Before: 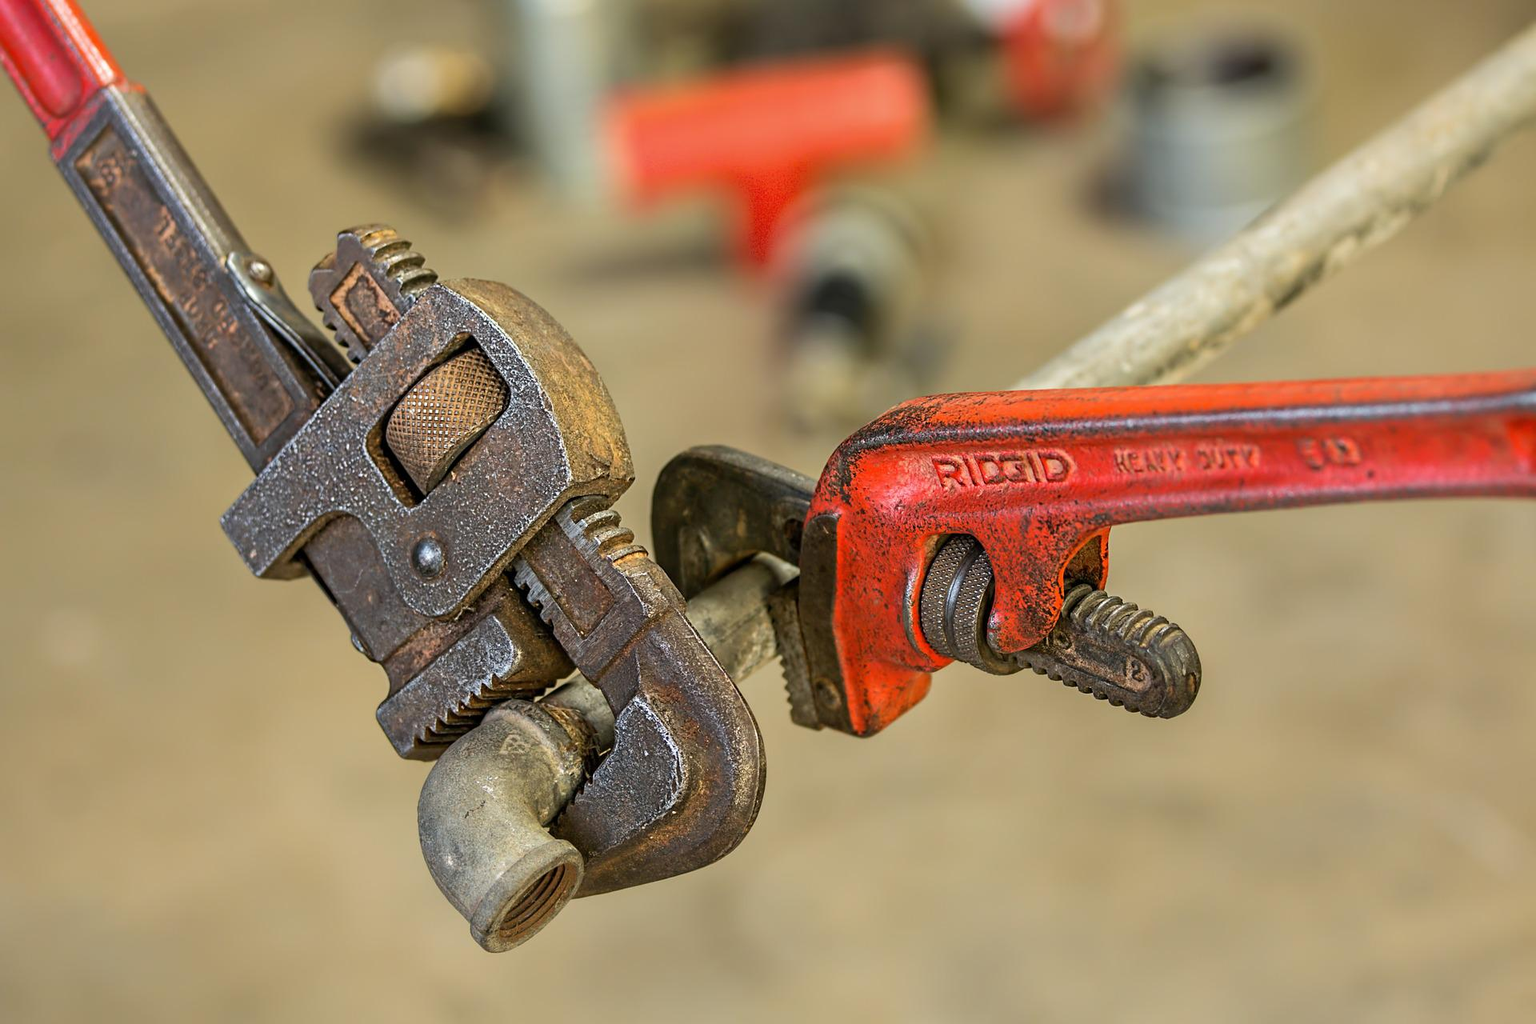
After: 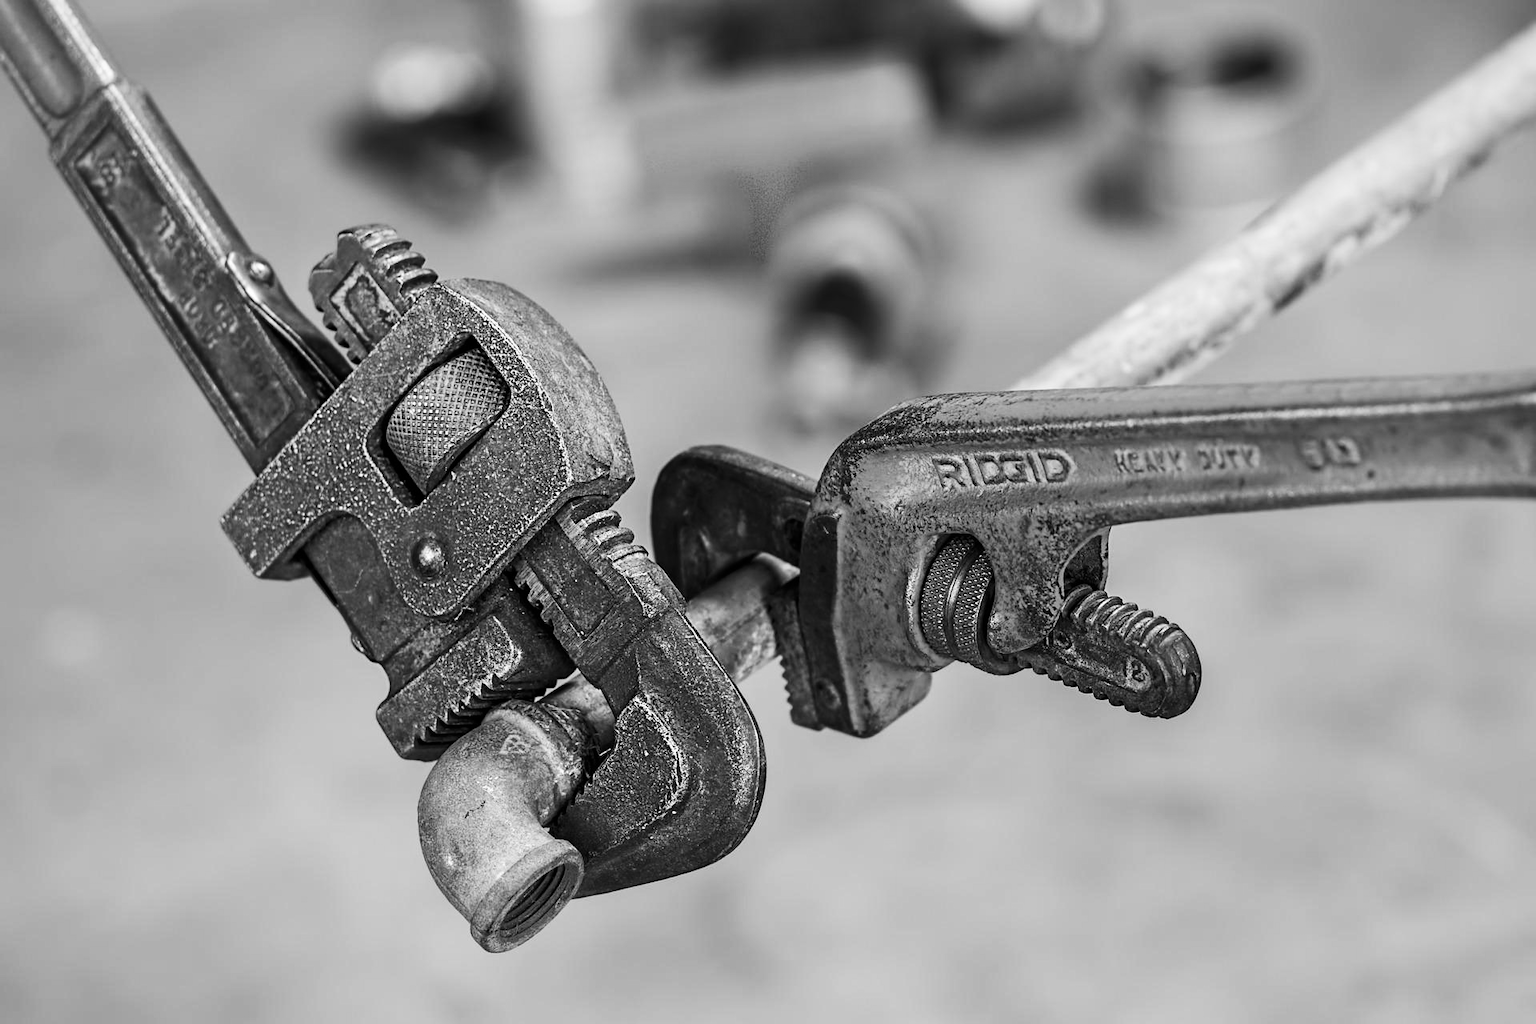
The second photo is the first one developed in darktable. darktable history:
monochrome: on, module defaults
contrast brightness saturation: contrast 0.28
